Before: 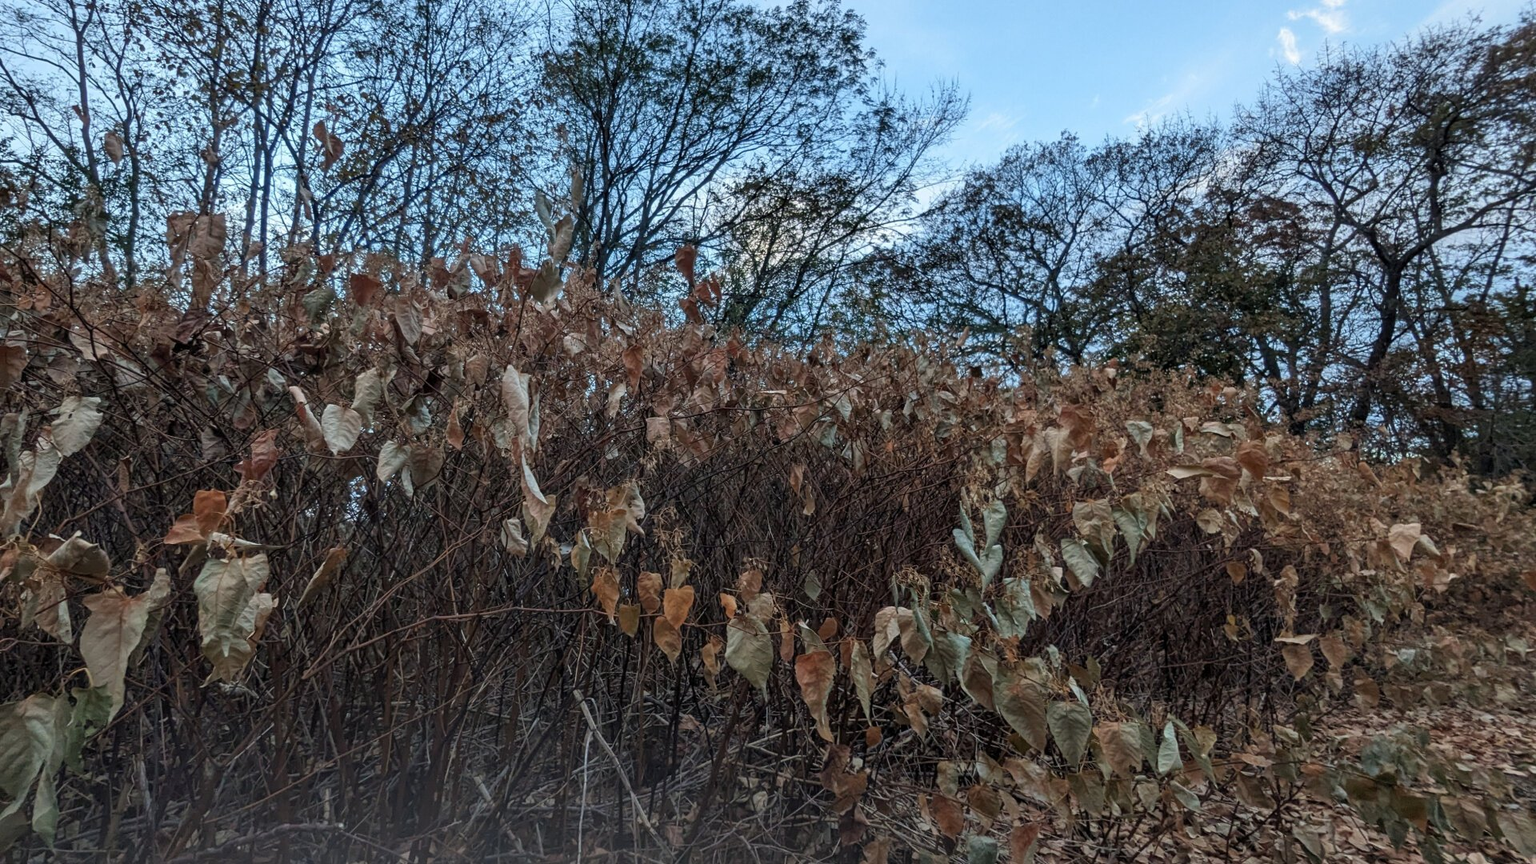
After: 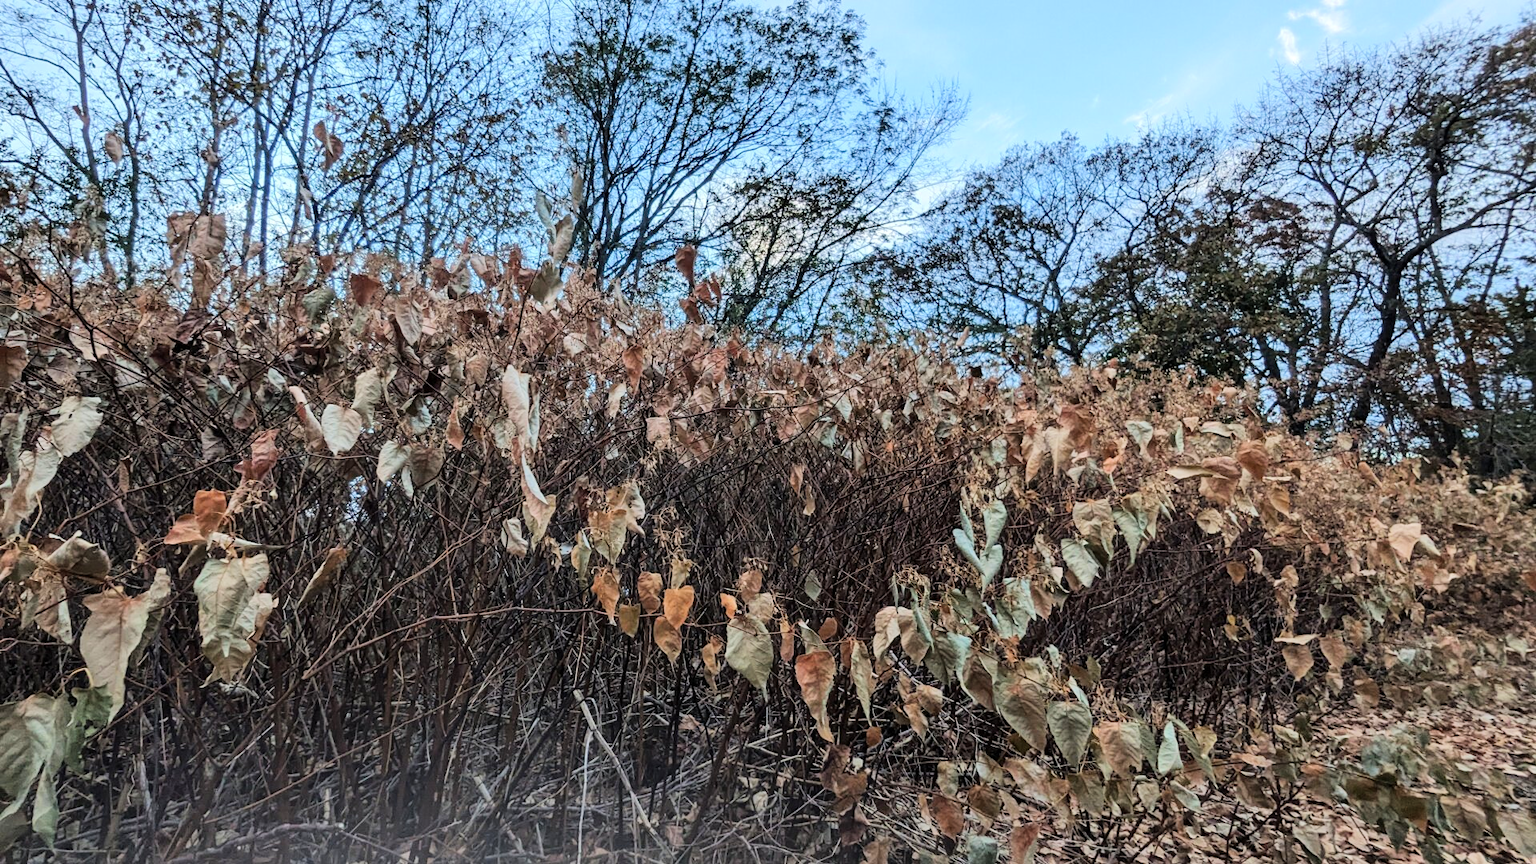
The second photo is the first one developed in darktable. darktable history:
tone equalizer: -7 EV 0.154 EV, -6 EV 0.601 EV, -5 EV 1.11 EV, -4 EV 1.31 EV, -3 EV 1.18 EV, -2 EV 0.6 EV, -1 EV 0.151 EV, edges refinement/feathering 500, mask exposure compensation -1.57 EV, preserve details no
